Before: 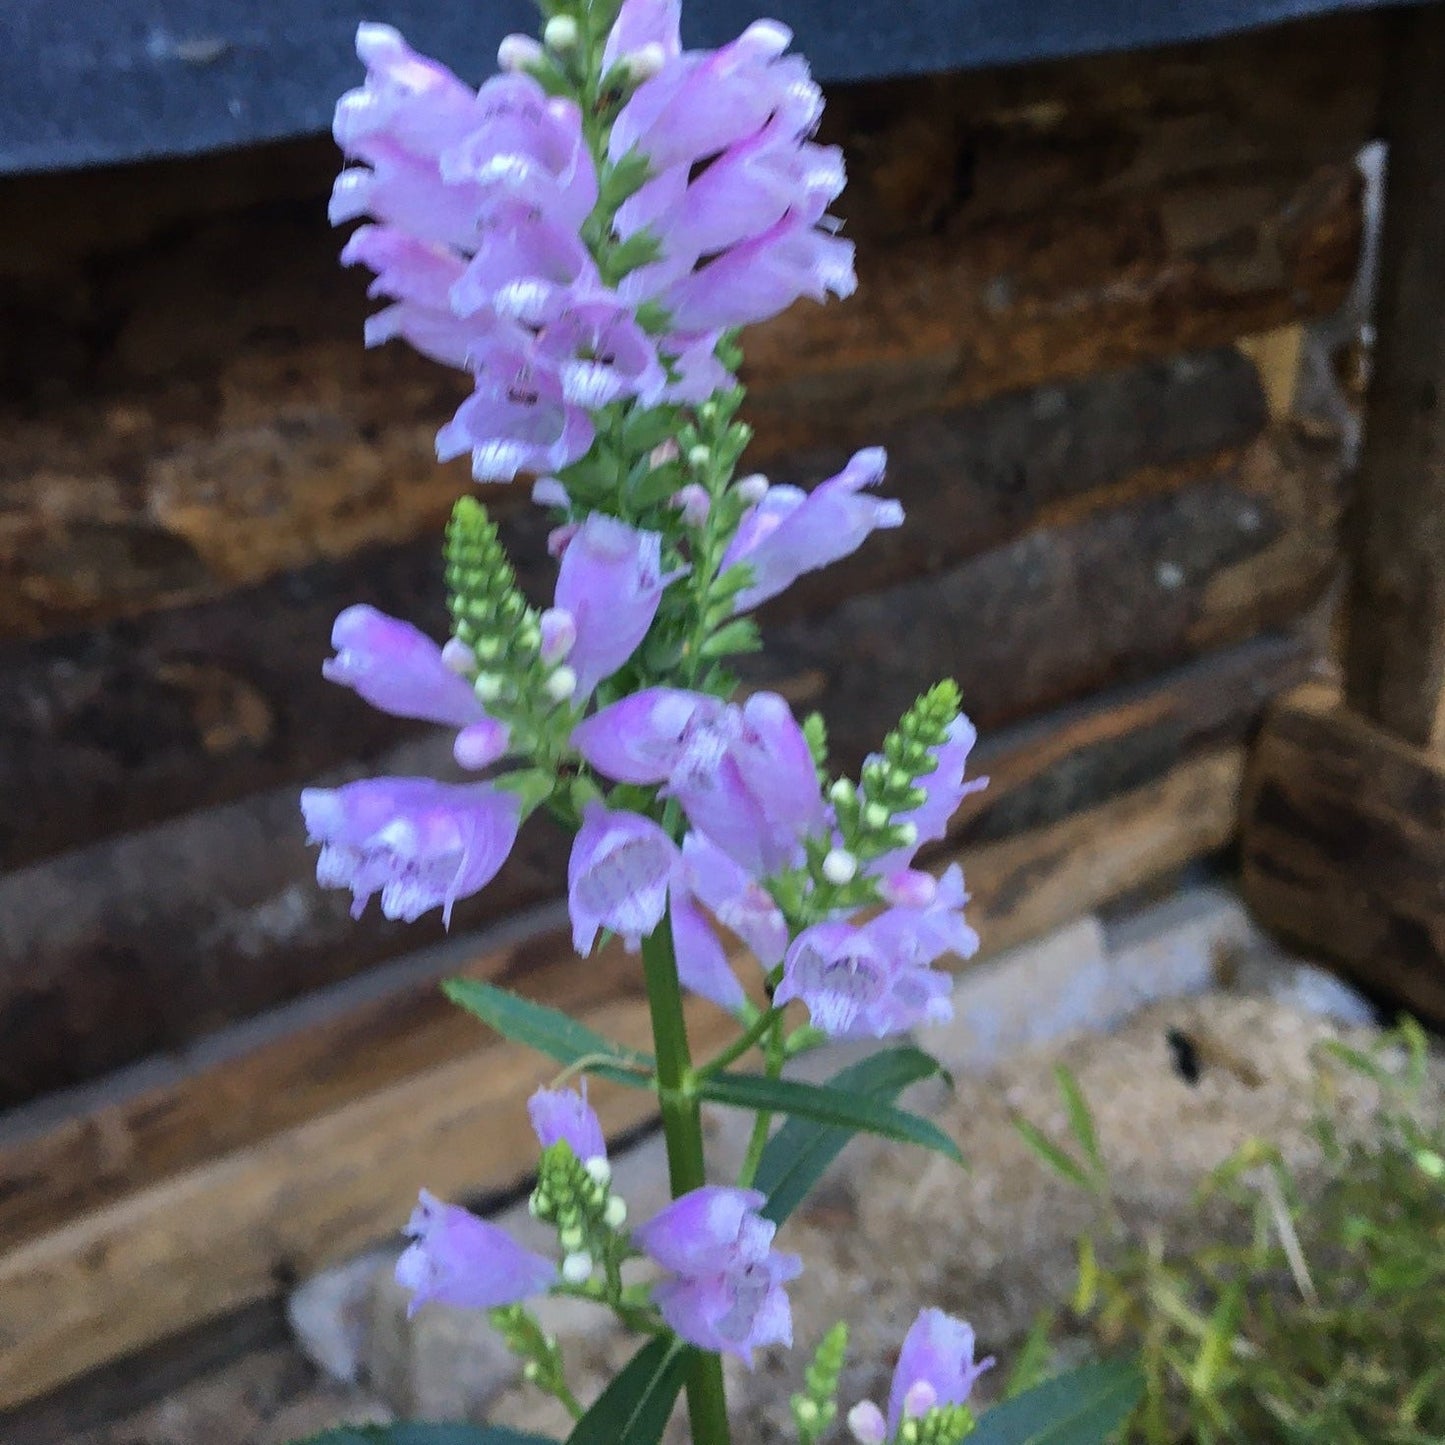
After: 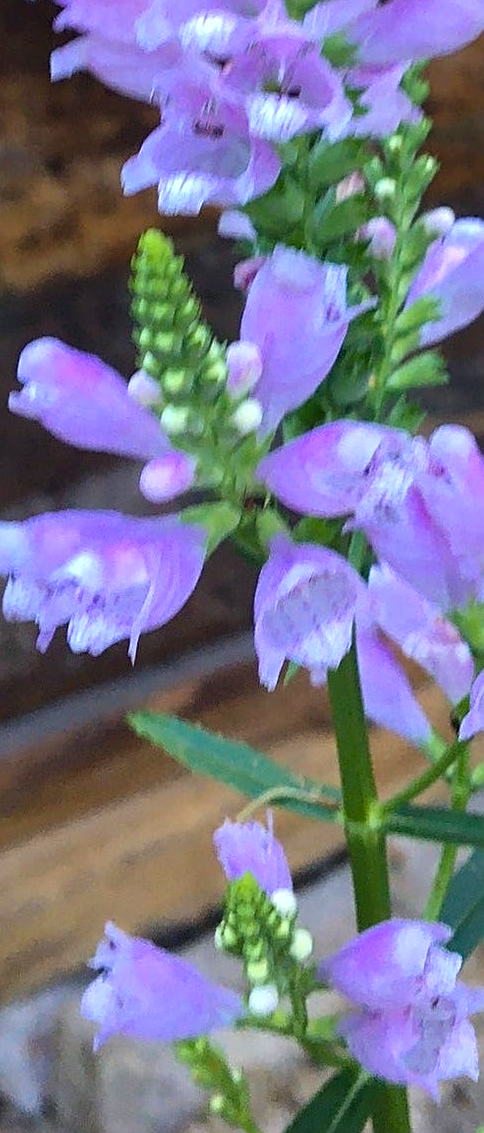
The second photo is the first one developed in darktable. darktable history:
crop and rotate: left 21.77%, top 18.528%, right 44.676%, bottom 2.997%
local contrast: mode bilateral grid, contrast 20, coarseness 50, detail 120%, midtone range 0.2
color balance rgb: global vibrance 42.74%
sharpen: on, module defaults
shadows and highlights: radius 44.78, white point adjustment 6.64, compress 79.65%, highlights color adjustment 78.42%, soften with gaussian
